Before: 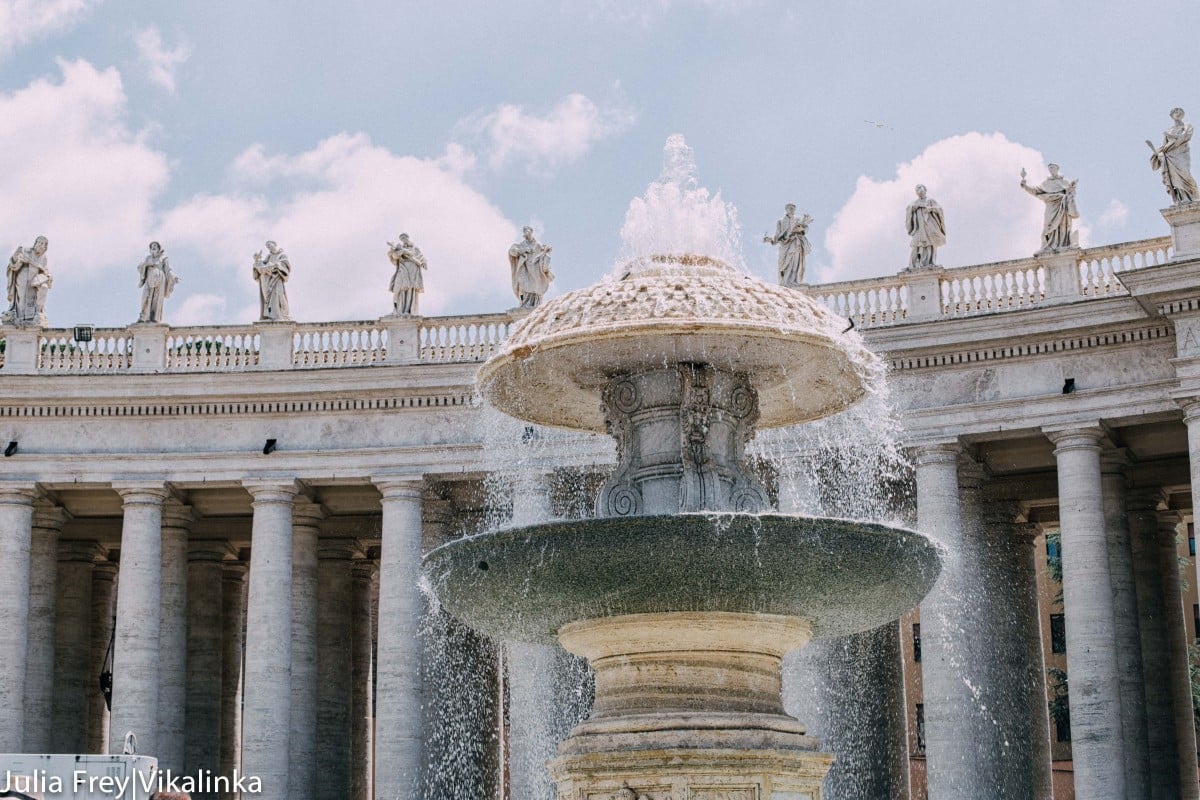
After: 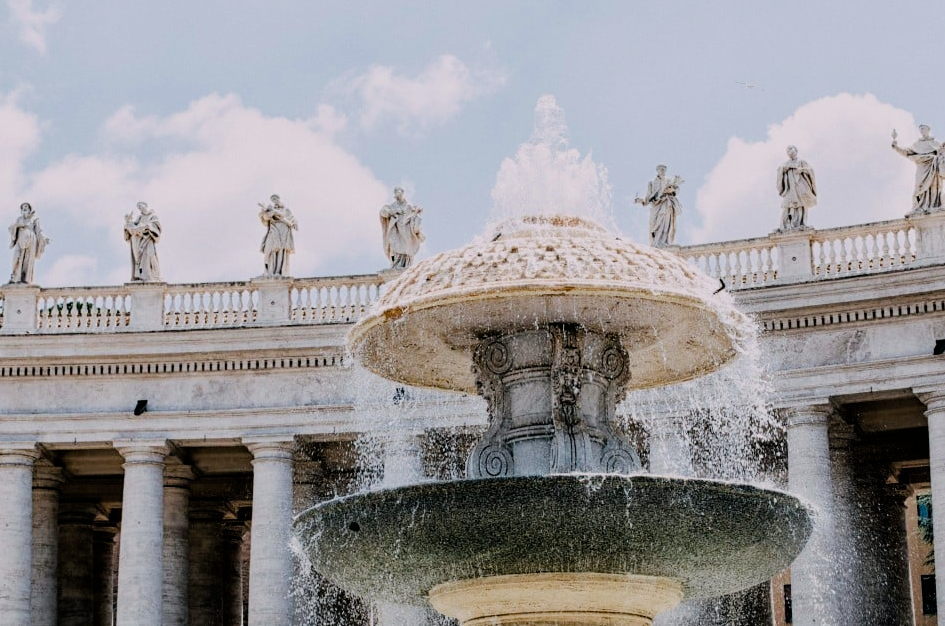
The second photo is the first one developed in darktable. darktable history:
color balance rgb: shadows lift › chroma 2.008%, shadows lift › hue 49.61°, perceptual saturation grading › global saturation 20%, perceptual saturation grading › highlights -25.149%, perceptual saturation grading › shadows 24.807%, global vibrance 20%
tone equalizer: -7 EV 0.105 EV
filmic rgb: black relative exposure -5.05 EV, white relative exposure 3.96 EV, threshold 2.99 EV, hardness 2.88, contrast 1.301, enable highlight reconstruction true
crop and rotate: left 10.754%, top 4.982%, right 10.42%, bottom 16.657%
